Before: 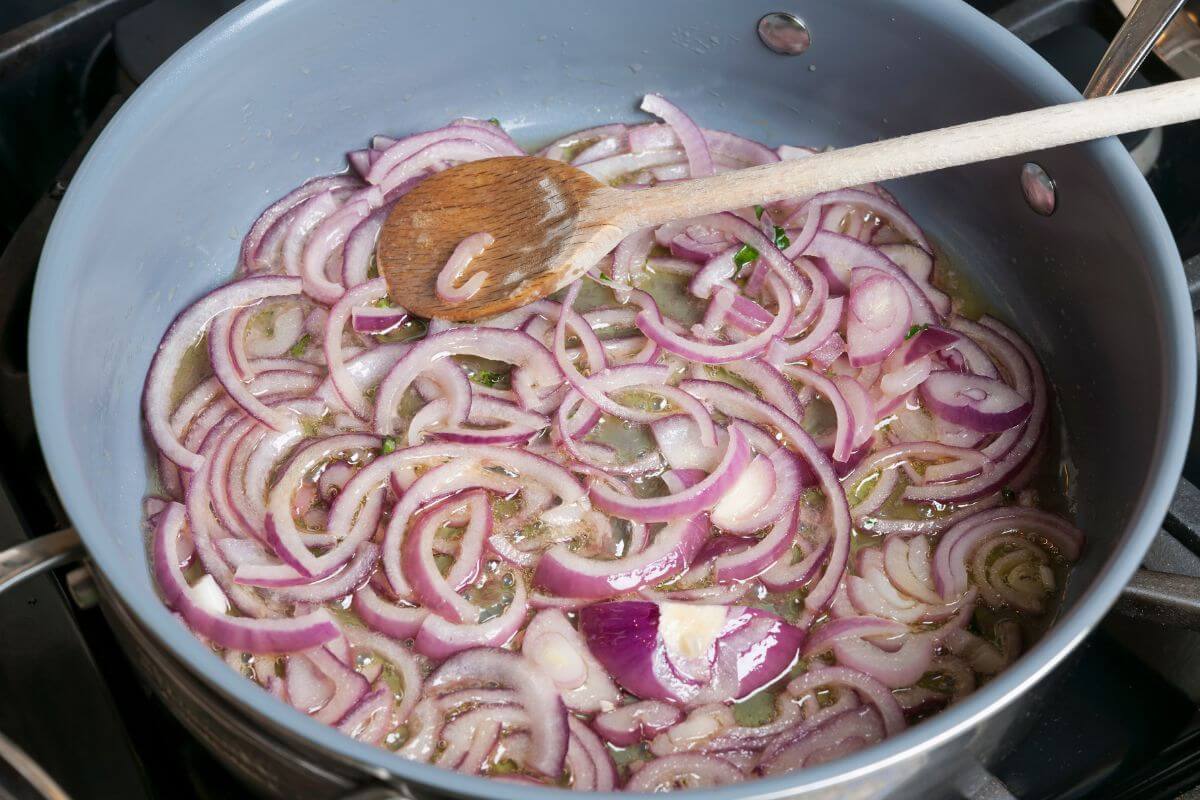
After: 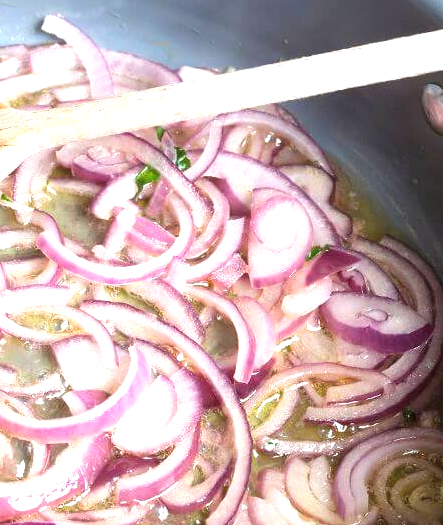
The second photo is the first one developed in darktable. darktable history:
exposure: black level correction 0, exposure 1.1 EV, compensate exposure bias true, compensate highlight preservation false
crop and rotate: left 49.936%, top 10.094%, right 13.136%, bottom 24.256%
